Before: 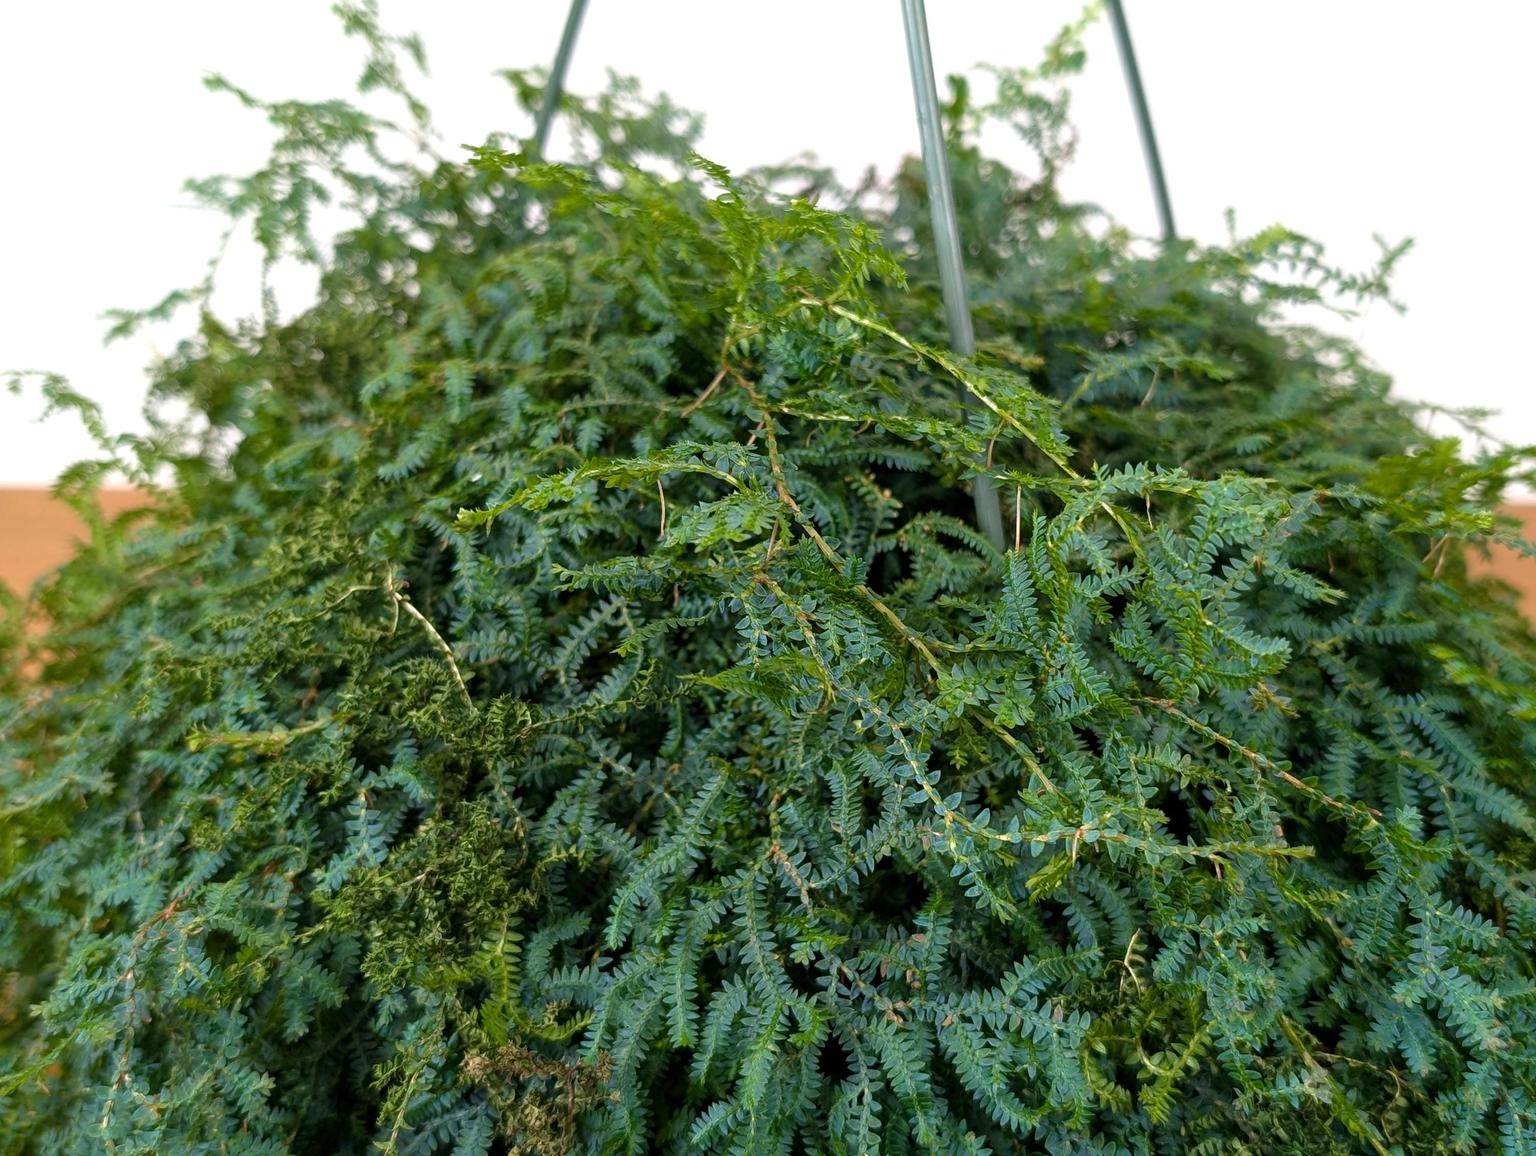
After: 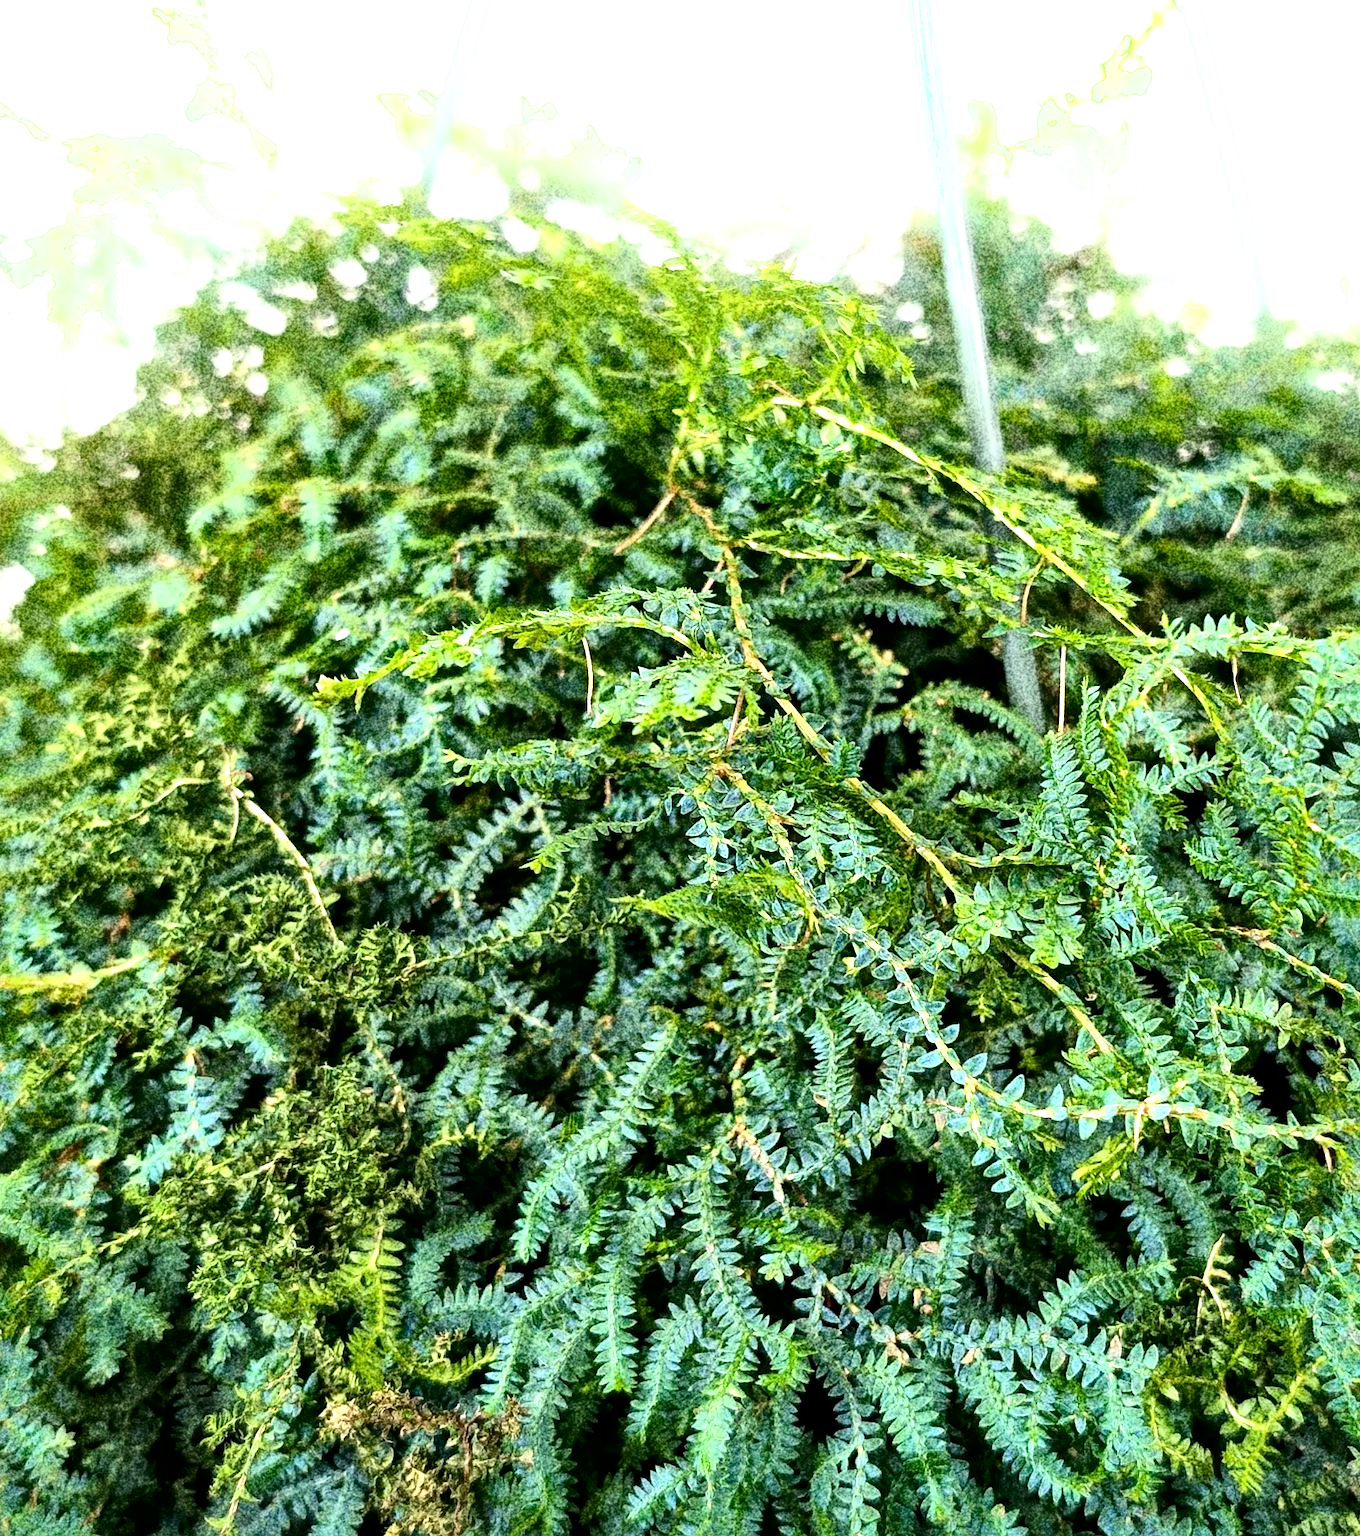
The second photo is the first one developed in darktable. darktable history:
shadows and highlights: shadows -24.28, highlights 49.77, soften with gaussian
grain: coarseness 30.02 ISO, strength 100%
crop and rotate: left 14.292%, right 19.041%
exposure: exposure 1 EV, compensate highlight preservation false
contrast brightness saturation: contrast 0.07, brightness 0.08, saturation 0.18
local contrast: mode bilateral grid, contrast 44, coarseness 69, detail 214%, midtone range 0.2
